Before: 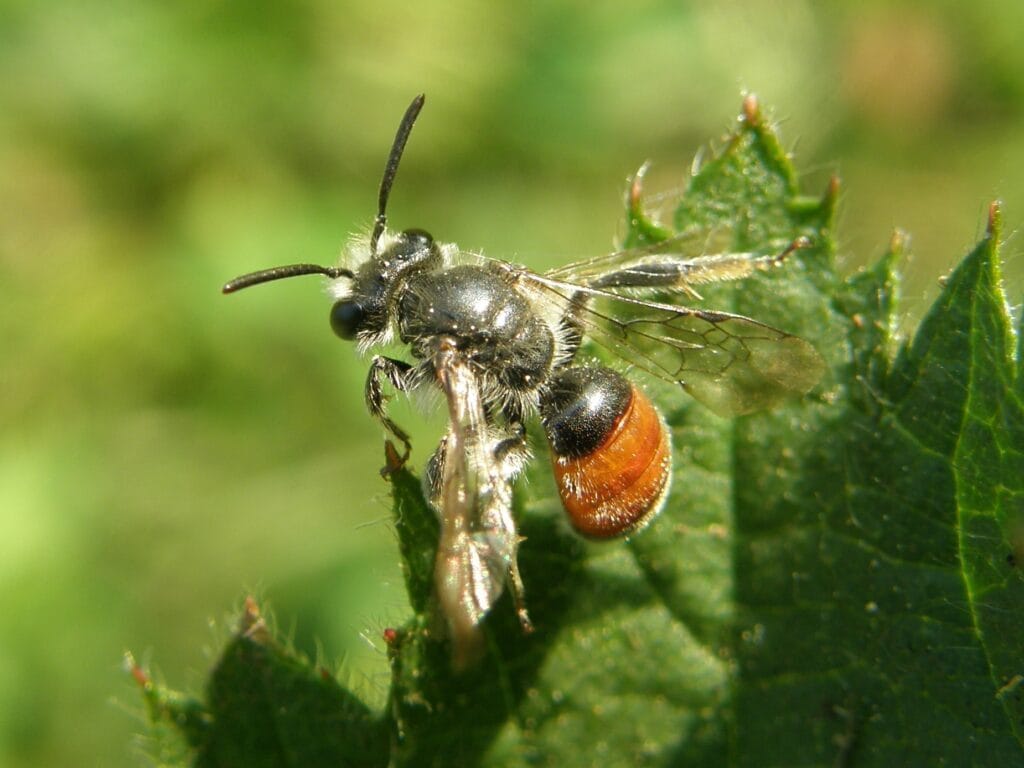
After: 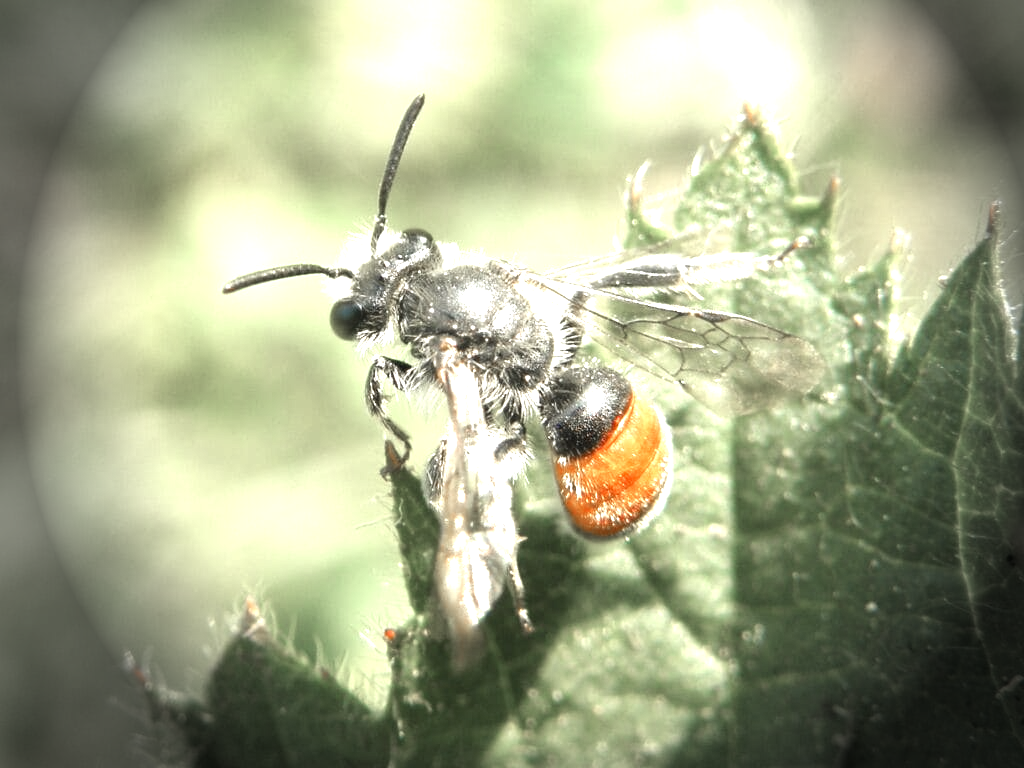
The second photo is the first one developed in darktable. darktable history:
exposure: black level correction 0, exposure 1.55 EV, compensate exposure bias true, compensate highlight preservation false
vignetting: fall-off start 76.42%, fall-off radius 27.36%, brightness -0.872, center (0.037, -0.09), width/height ratio 0.971
color zones: curves: ch1 [(0, 0.708) (0.088, 0.648) (0.245, 0.187) (0.429, 0.326) (0.571, 0.498) (0.714, 0.5) (0.857, 0.5) (1, 0.708)]
